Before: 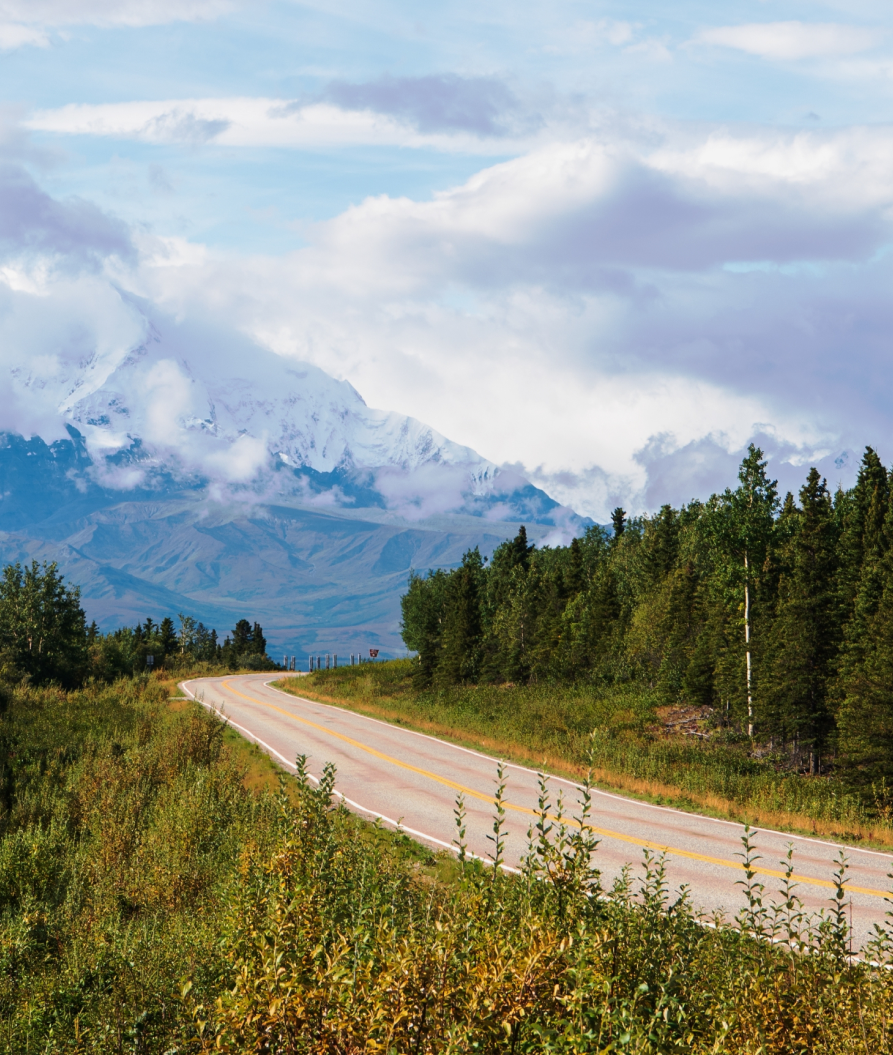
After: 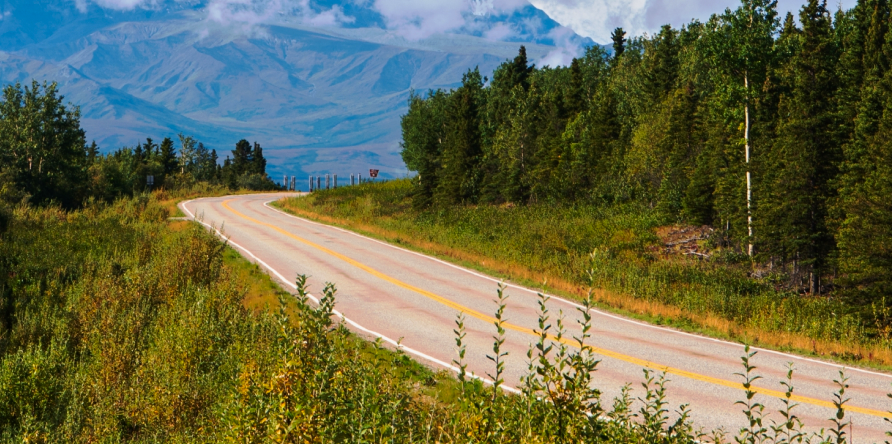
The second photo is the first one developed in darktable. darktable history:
crop: top 45.551%, bottom 12.262%
contrast brightness saturation: contrast 0.04, saturation 0.16
